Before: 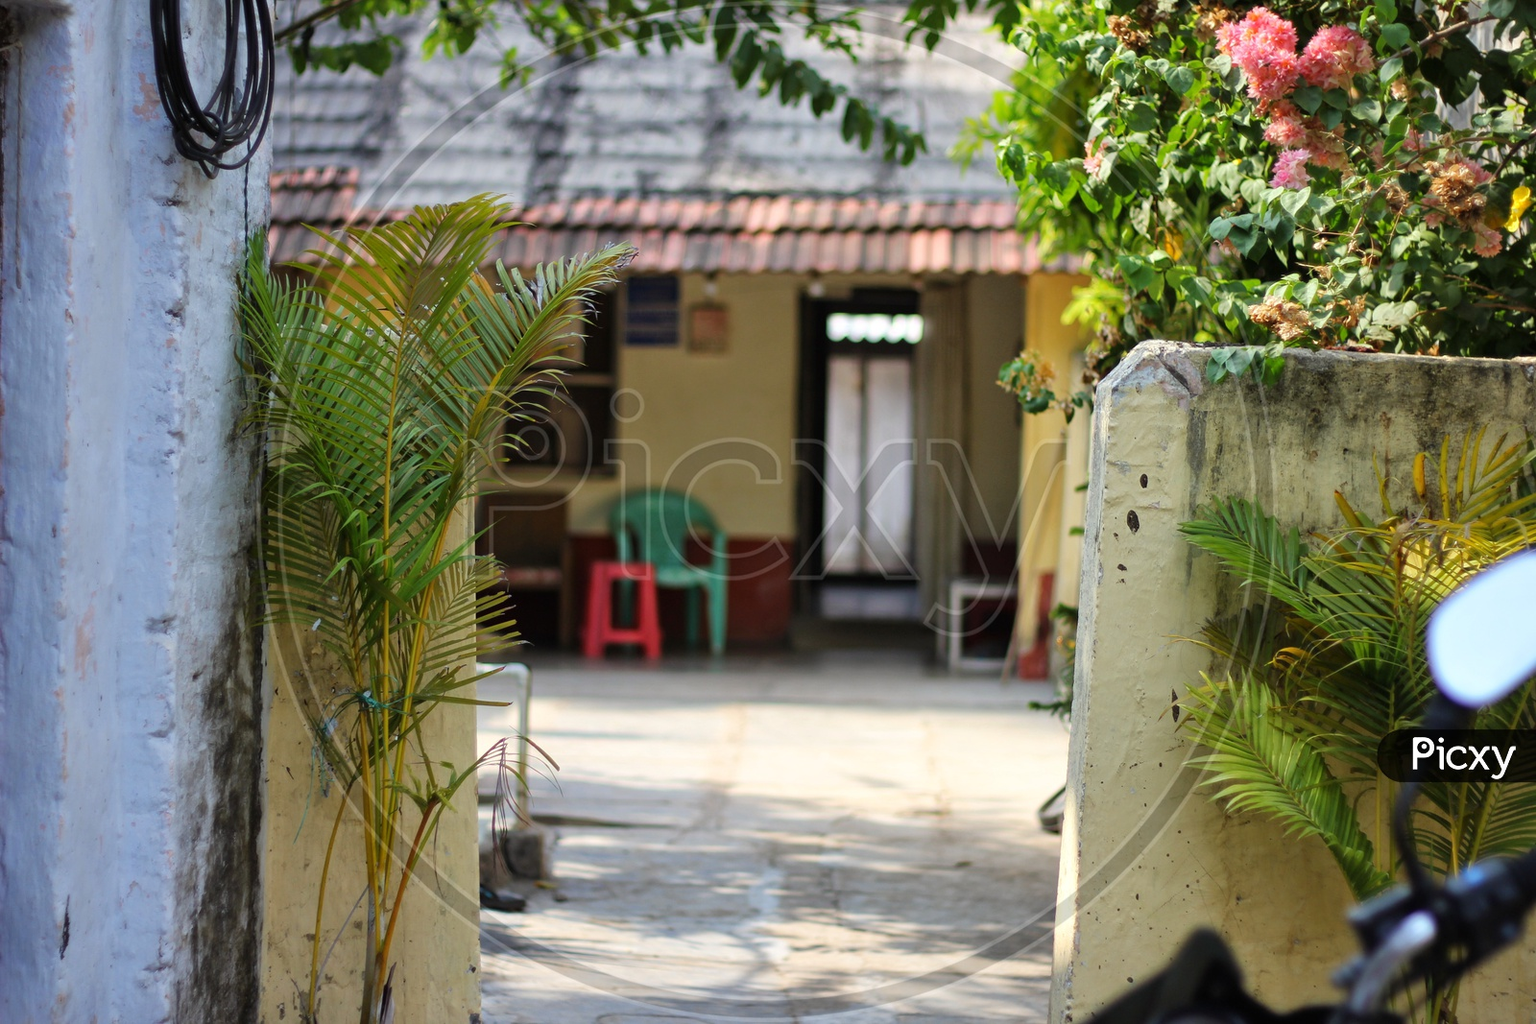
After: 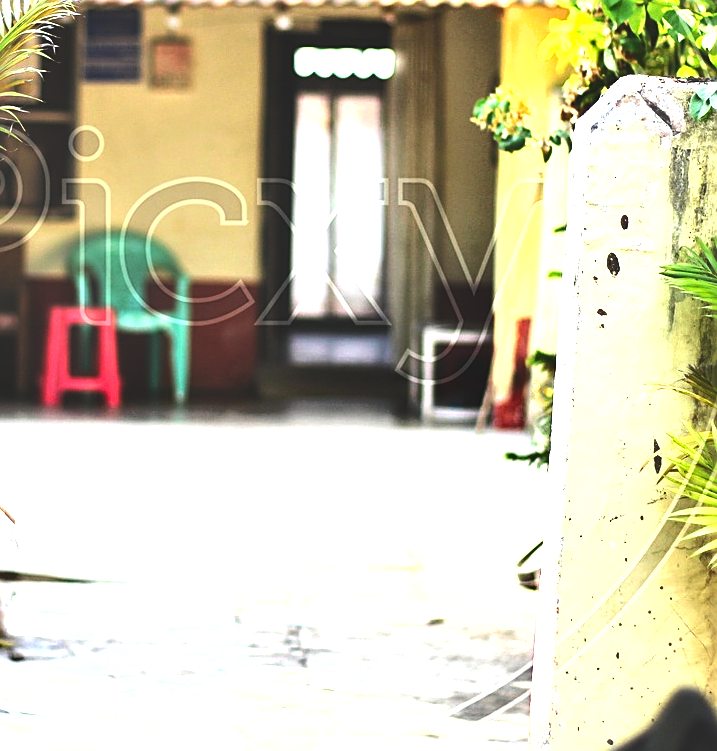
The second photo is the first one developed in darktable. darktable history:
tone equalizer: -8 EV -0.732 EV, -7 EV -0.734 EV, -6 EV -0.56 EV, -5 EV -0.374 EV, -3 EV 0.396 EV, -2 EV 0.6 EV, -1 EV 0.682 EV, +0 EV 0.78 EV, smoothing diameter 2.2%, edges refinement/feathering 22.66, mask exposure compensation -1.57 EV, filter diffusion 5
contrast brightness saturation: contrast 0.118, brightness -0.119, saturation 0.197
sharpen: on, module defaults
crop: left 35.468%, top 26.187%, right 19.711%, bottom 3.372%
exposure: black level correction -0.024, exposure 1.396 EV, compensate highlight preservation false
shadows and highlights: shadows 34.94, highlights -34.9, soften with gaussian
local contrast: highlights 104%, shadows 99%, detail 119%, midtone range 0.2
